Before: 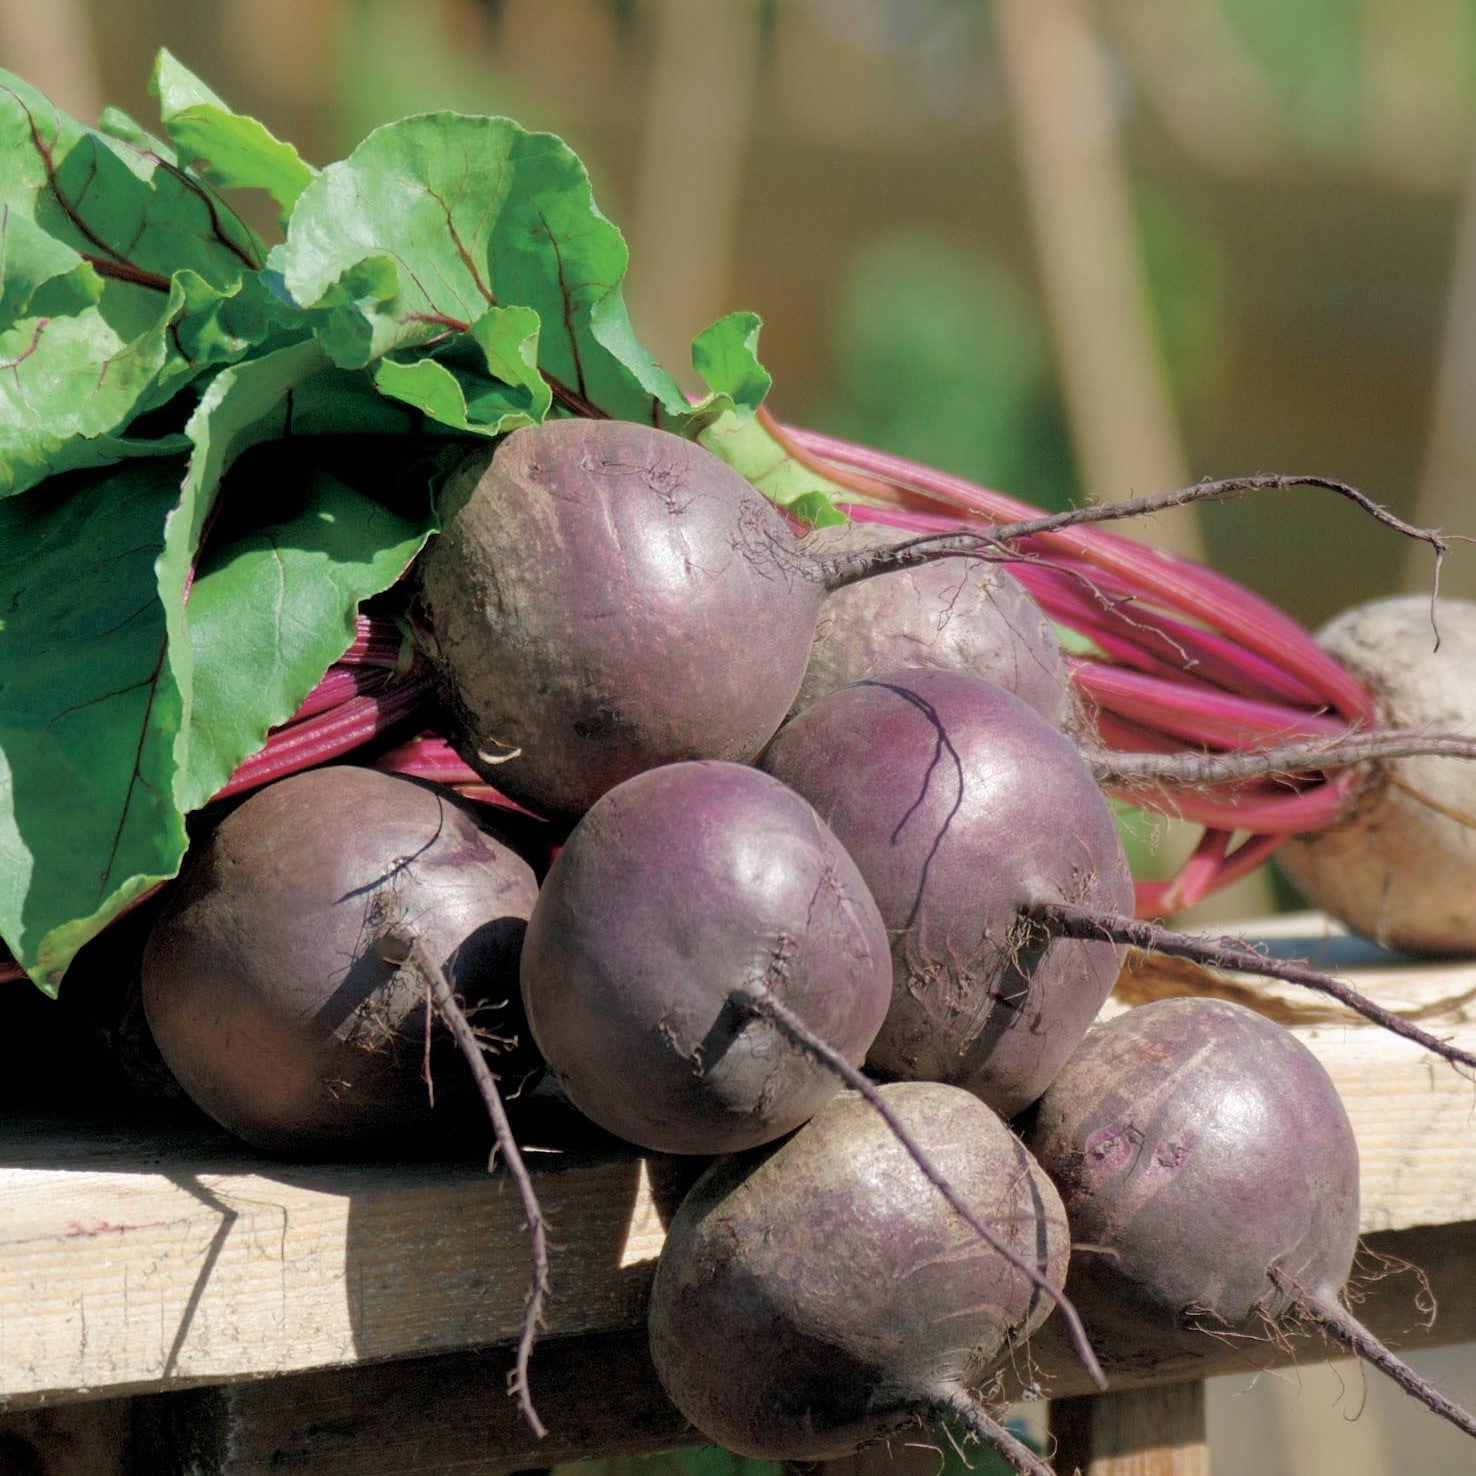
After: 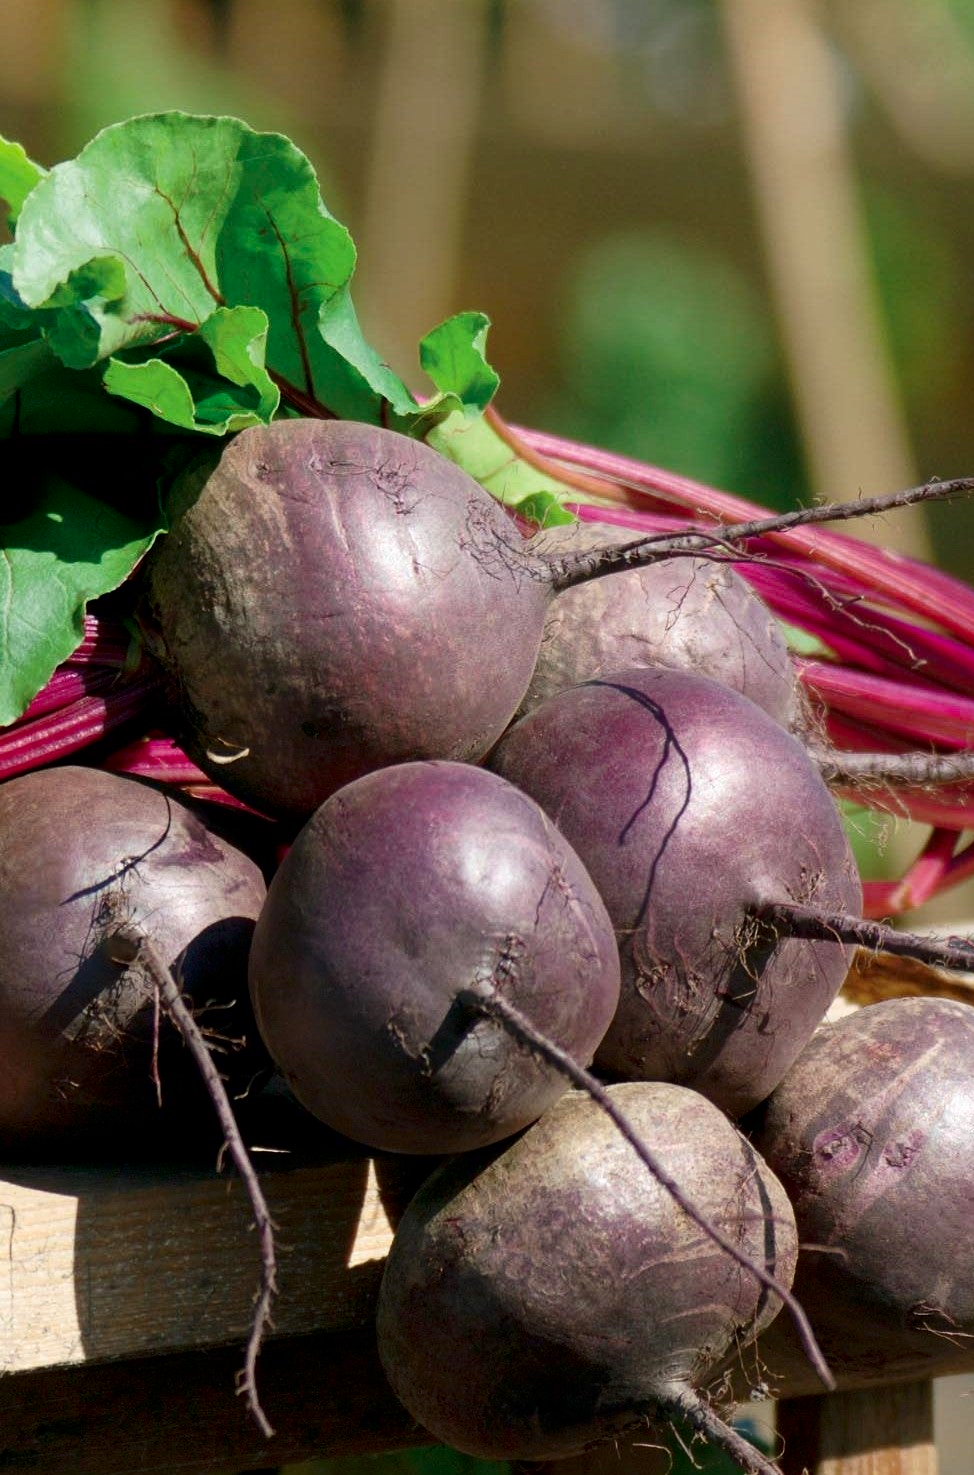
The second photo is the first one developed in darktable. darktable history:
contrast brightness saturation: contrast 0.21, brightness -0.11, saturation 0.21
crop and rotate: left 18.442%, right 15.508%
